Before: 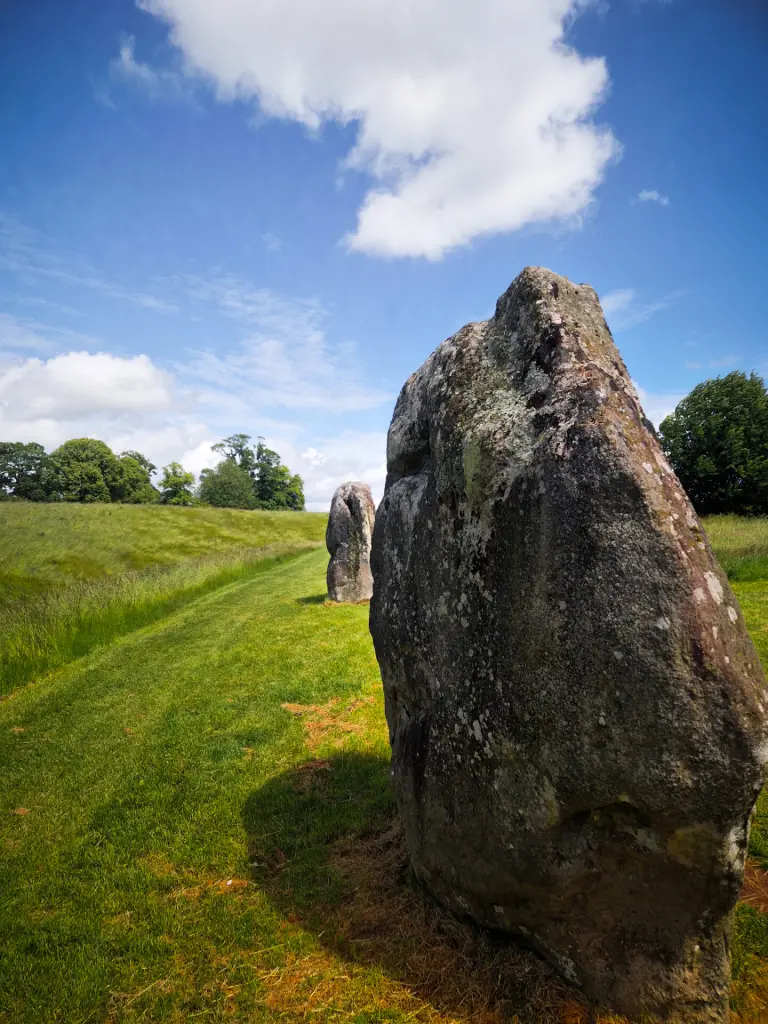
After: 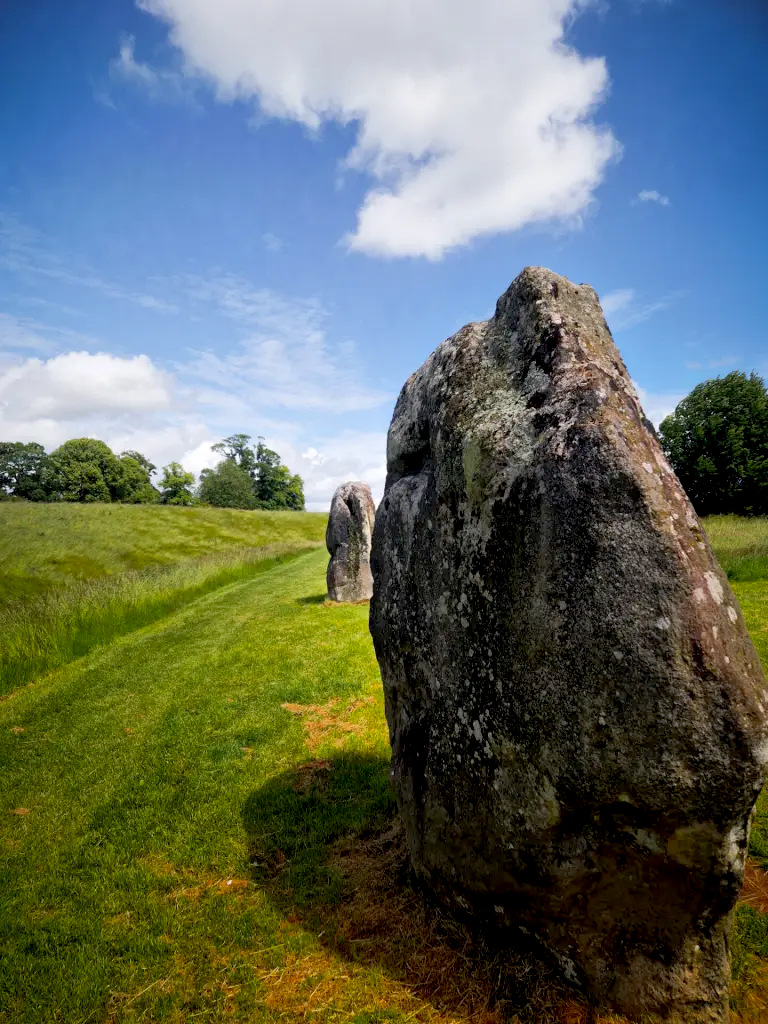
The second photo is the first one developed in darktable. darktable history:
exposure: black level correction 0.009, exposure 0.014 EV, compensate highlight preservation false
shadows and highlights: shadows 25, highlights -25
